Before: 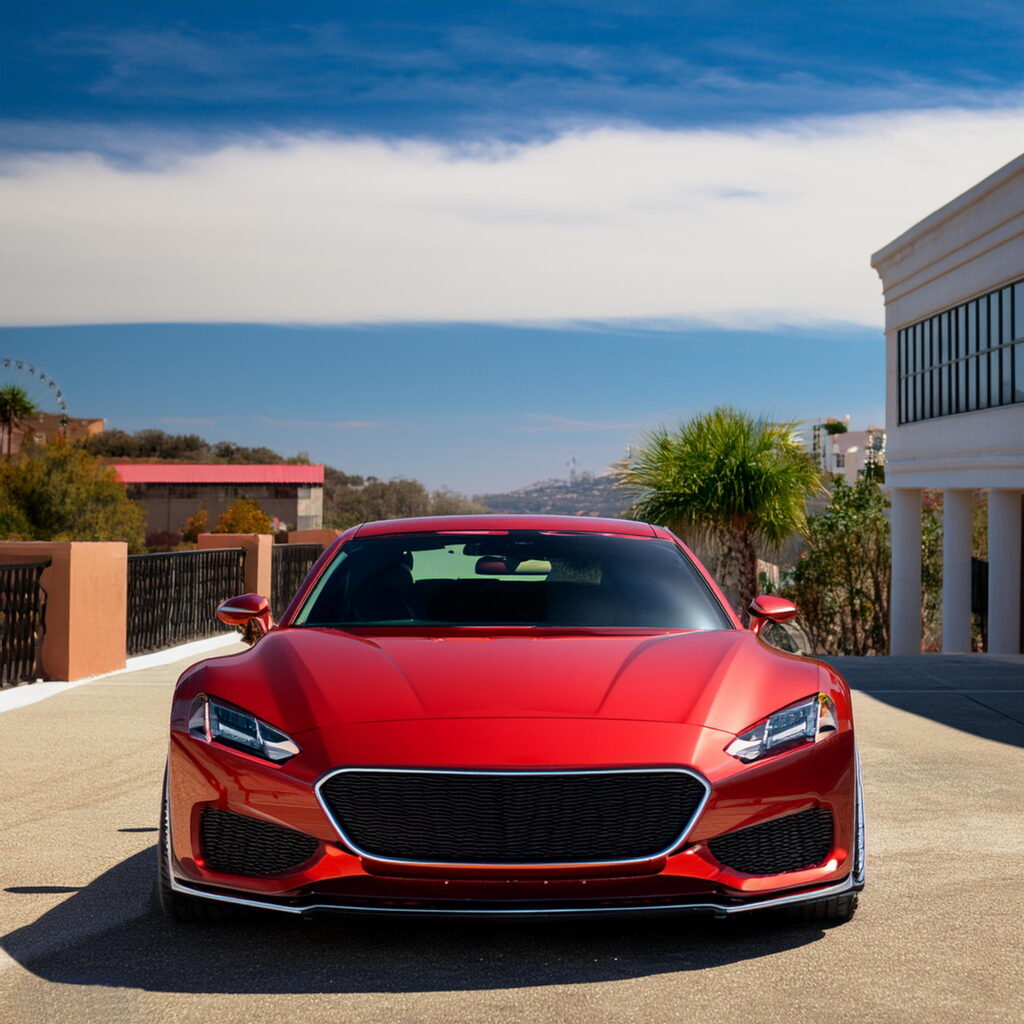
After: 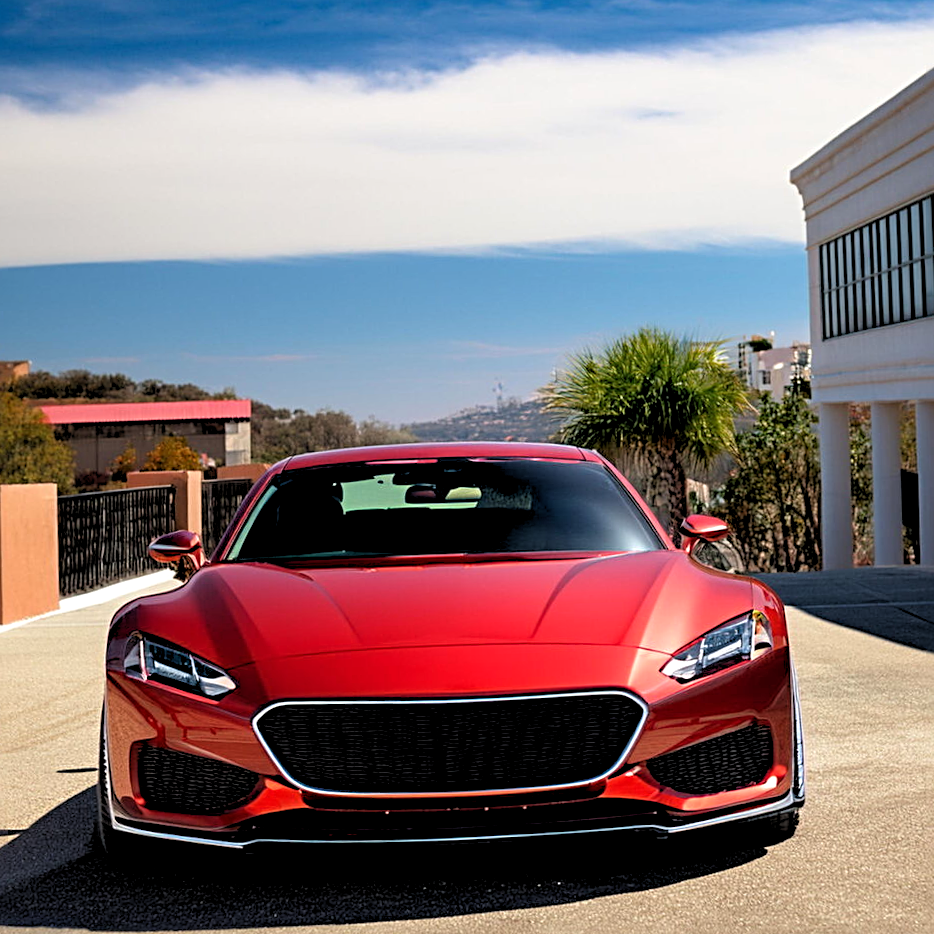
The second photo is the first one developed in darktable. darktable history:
sharpen: radius 3.119
rgb levels: levels [[0.01, 0.419, 0.839], [0, 0.5, 1], [0, 0.5, 1]]
crop and rotate: angle 1.96°, left 5.673%, top 5.673%
